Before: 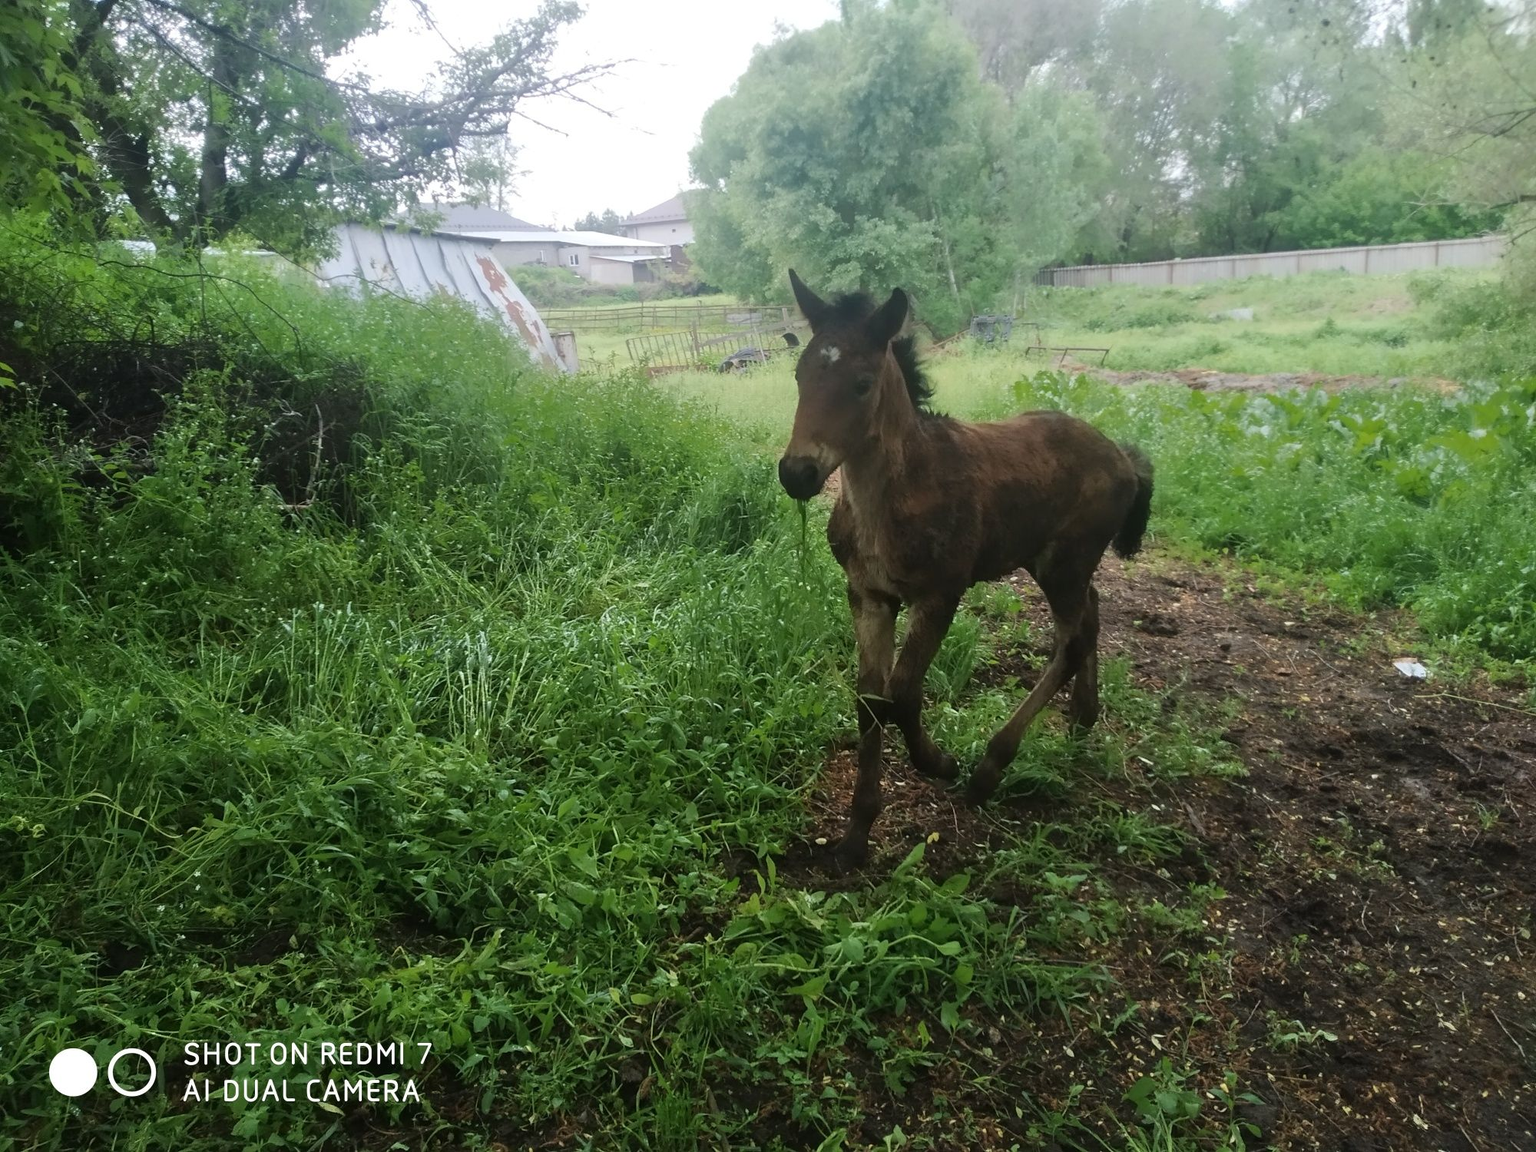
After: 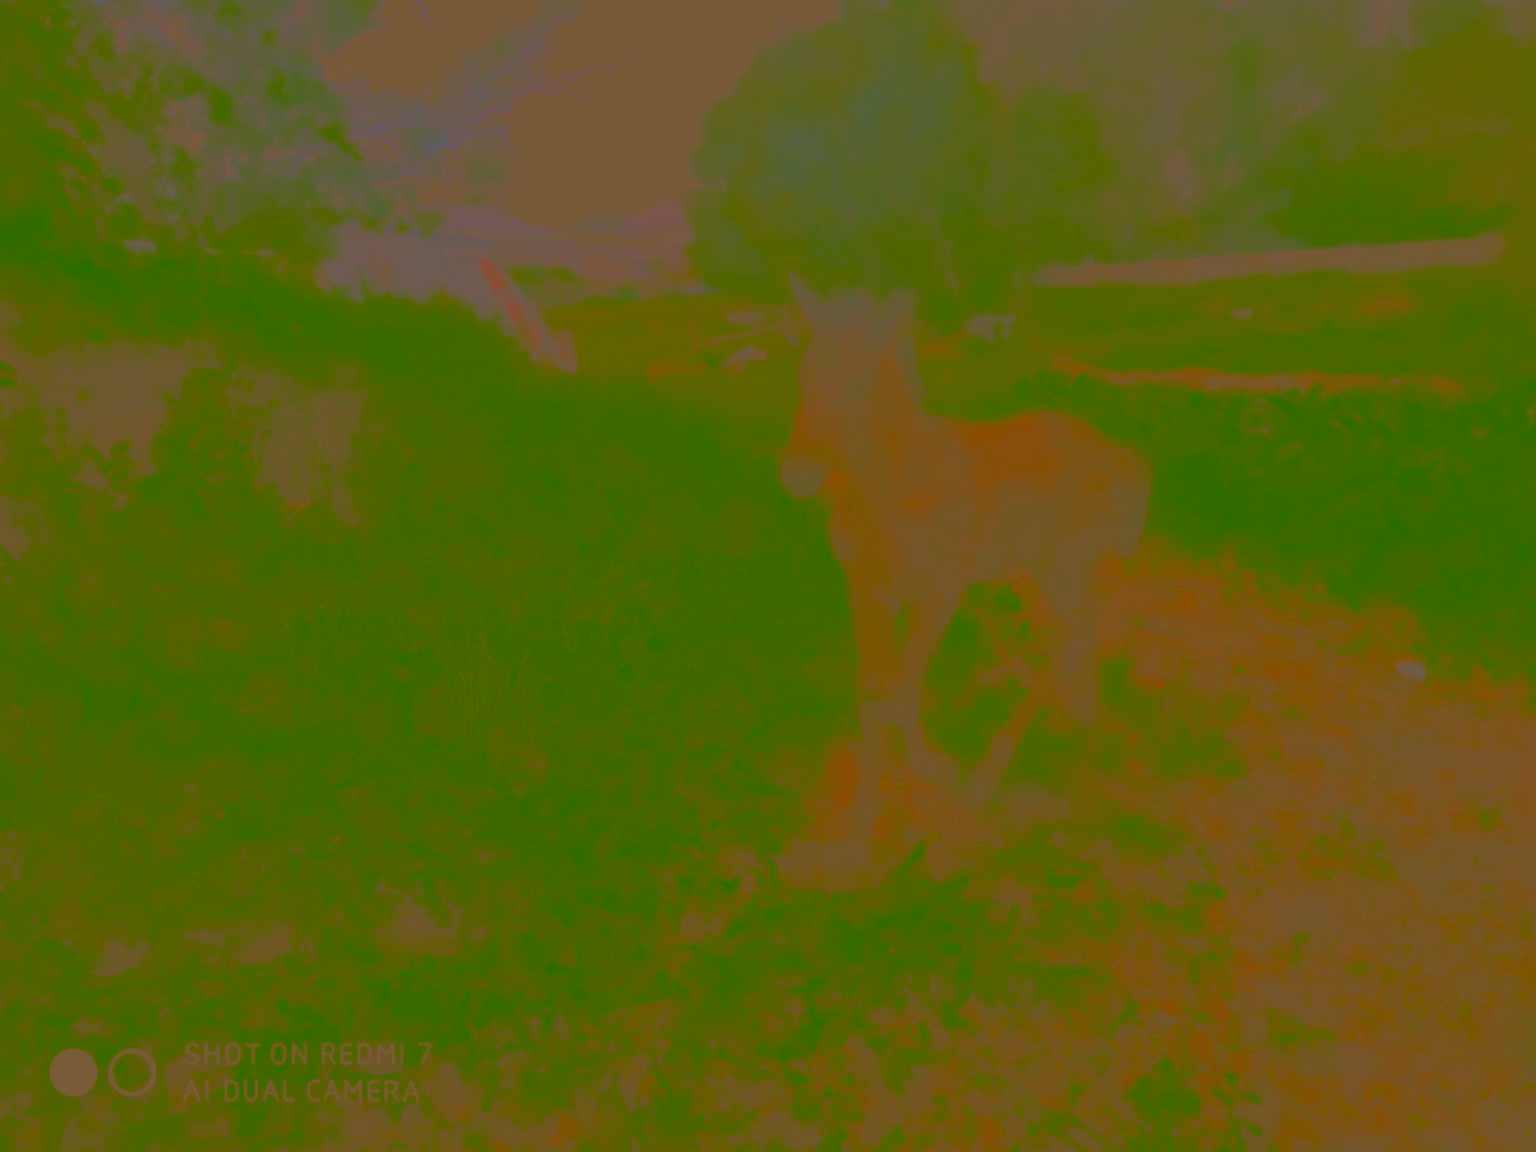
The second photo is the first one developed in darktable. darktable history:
contrast brightness saturation: contrast -0.983, brightness -0.17, saturation 0.761
tone equalizer: -8 EV 0 EV, -7 EV 0.001 EV, -6 EV -0.001 EV, -5 EV -0.016 EV, -4 EV -0.06 EV, -3 EV -0.203 EV, -2 EV -0.259 EV, -1 EV 0.088 EV, +0 EV 0.31 EV, mask exposure compensation -0.5 EV
color correction: highlights a* 1.08, highlights b* 24.94, shadows a* 15.99, shadows b* 24.14
local contrast: mode bilateral grid, contrast 26, coarseness 60, detail 152%, midtone range 0.2
